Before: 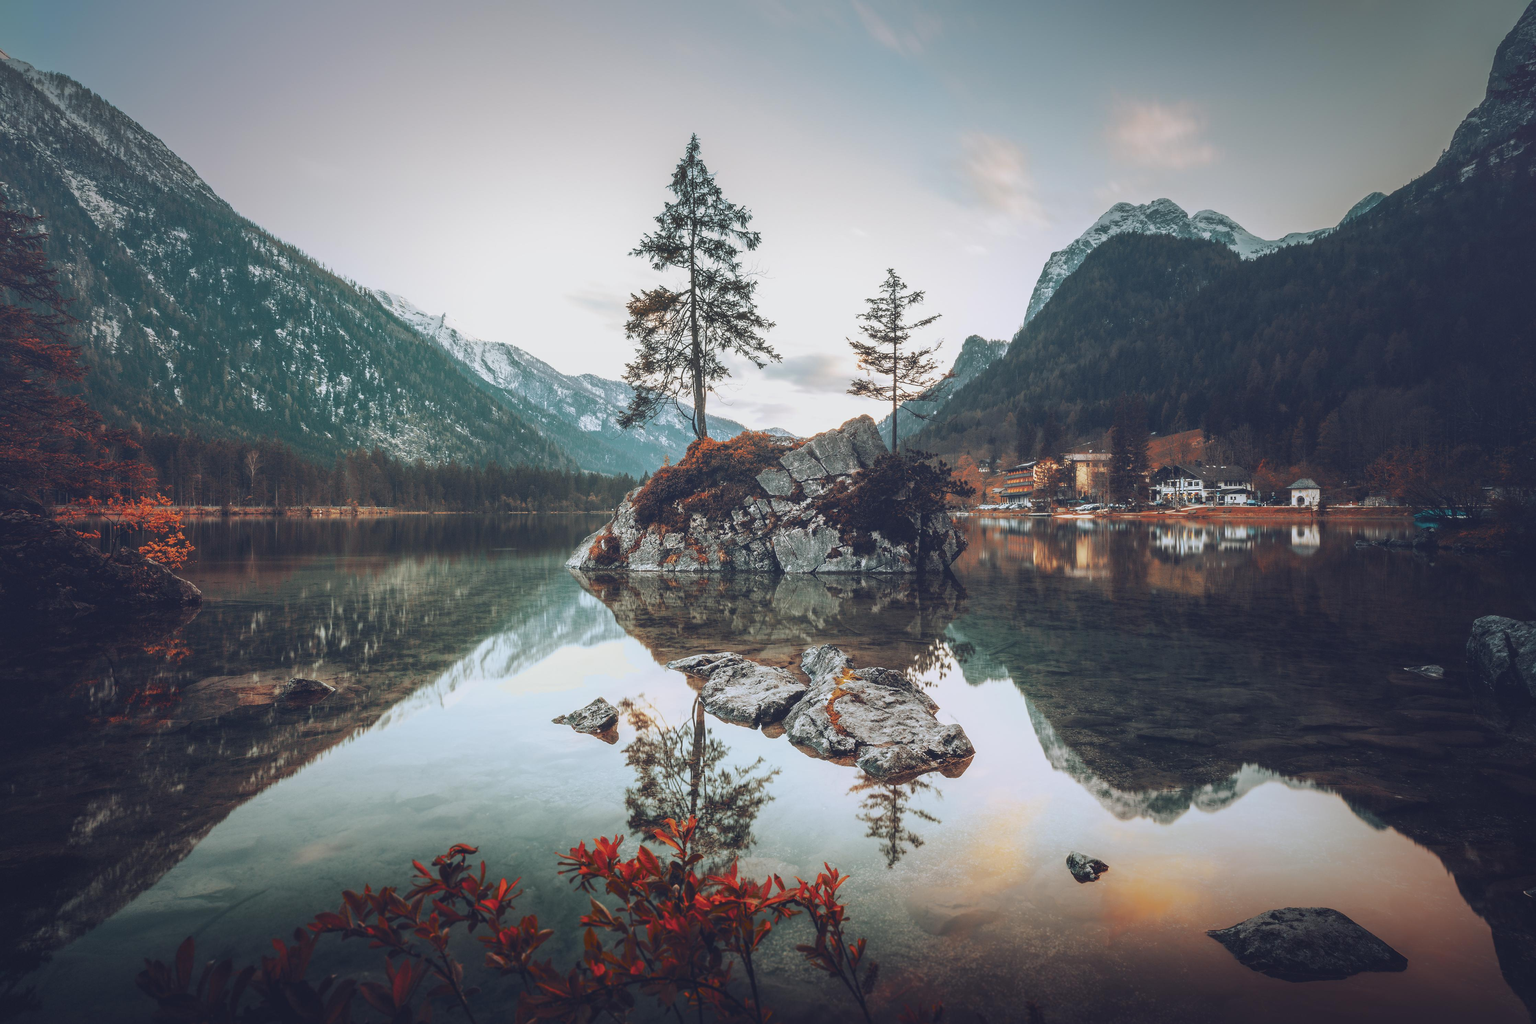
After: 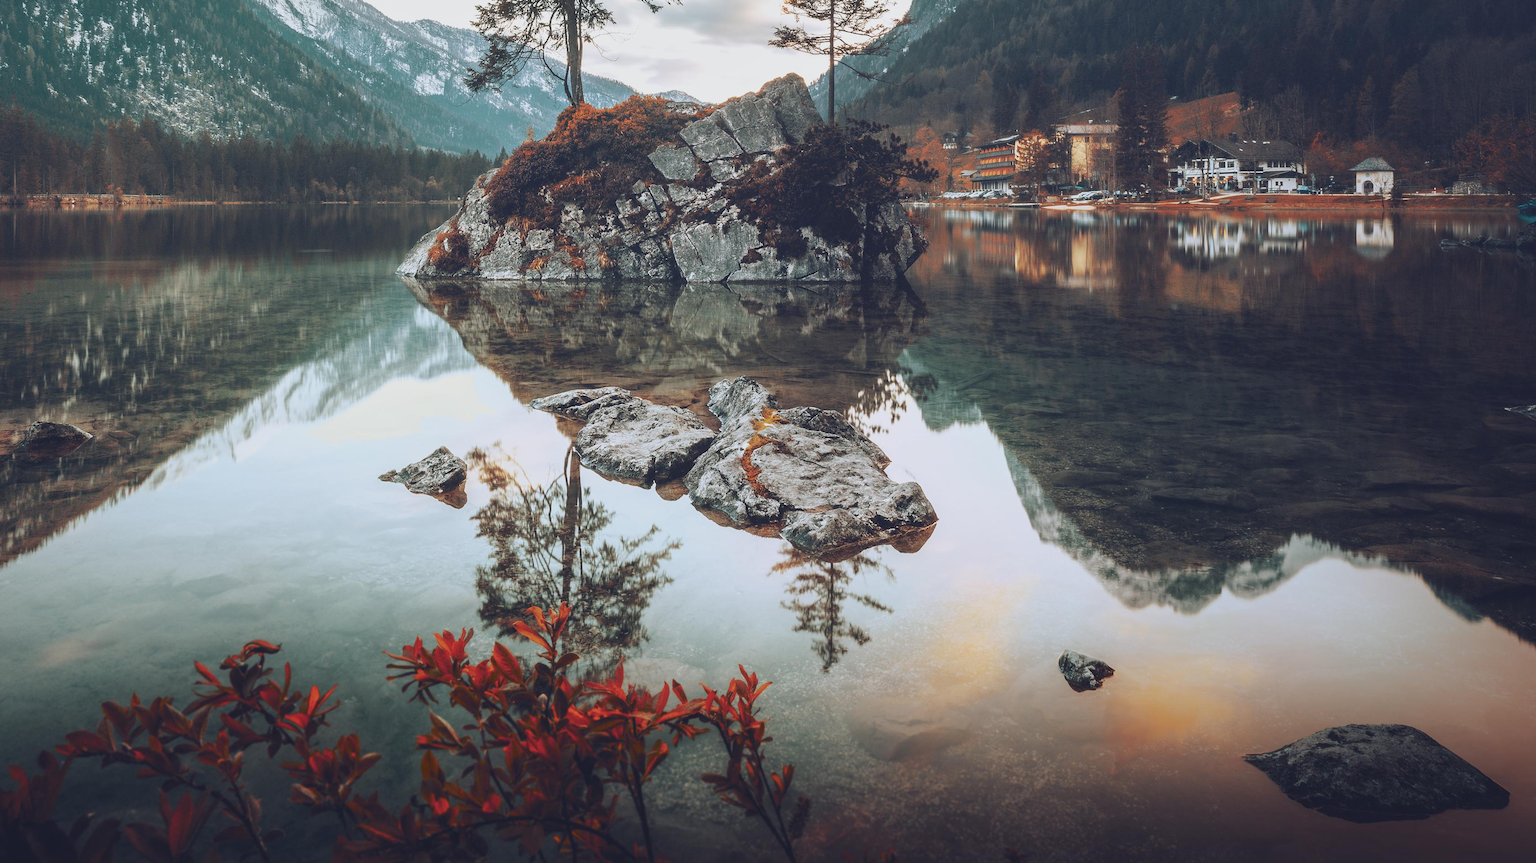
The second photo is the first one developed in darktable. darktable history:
tone equalizer: on, module defaults
crop and rotate: left 17.299%, top 35.115%, right 7.015%, bottom 1.024%
